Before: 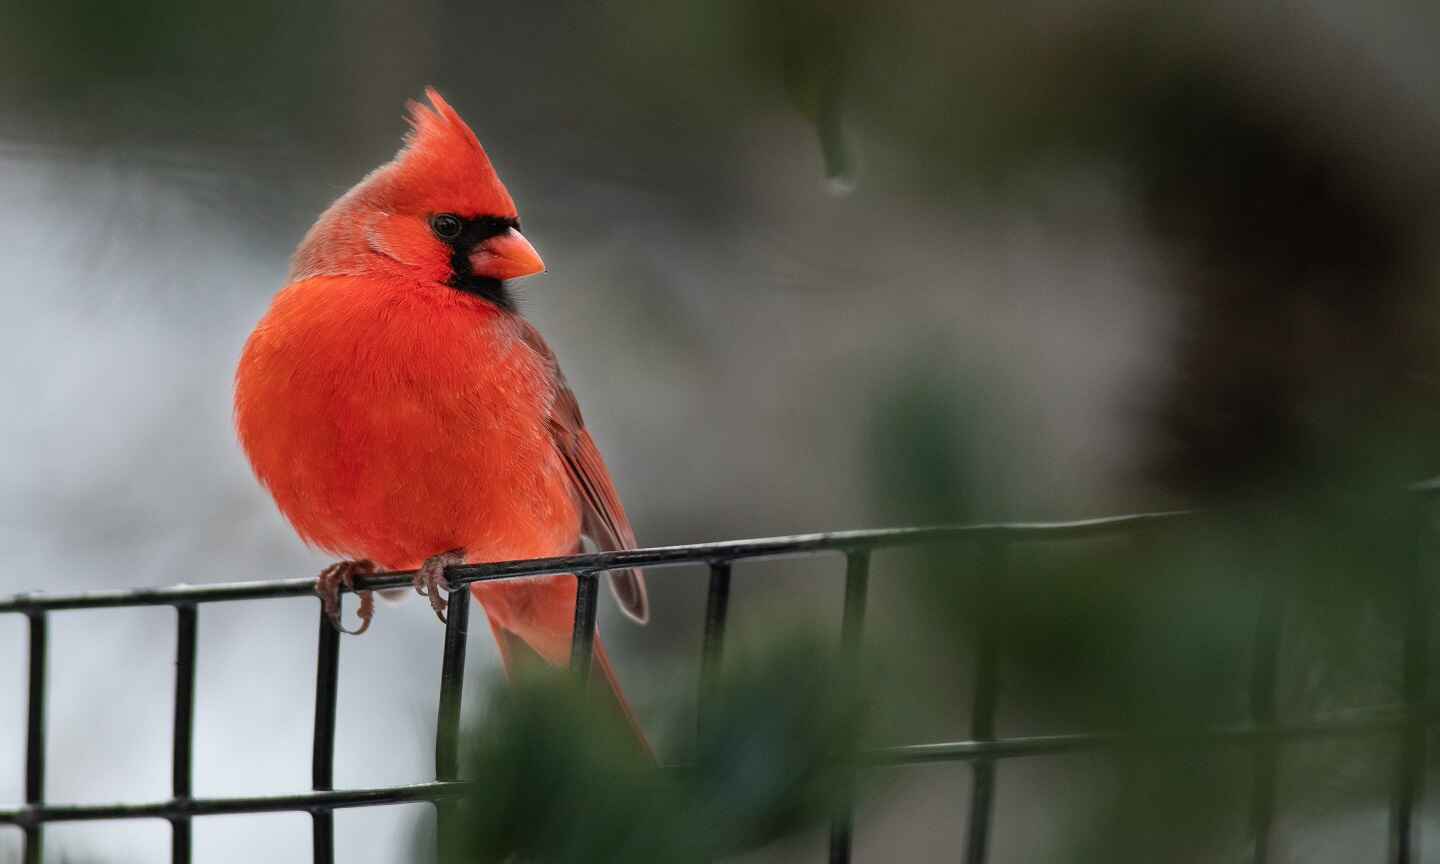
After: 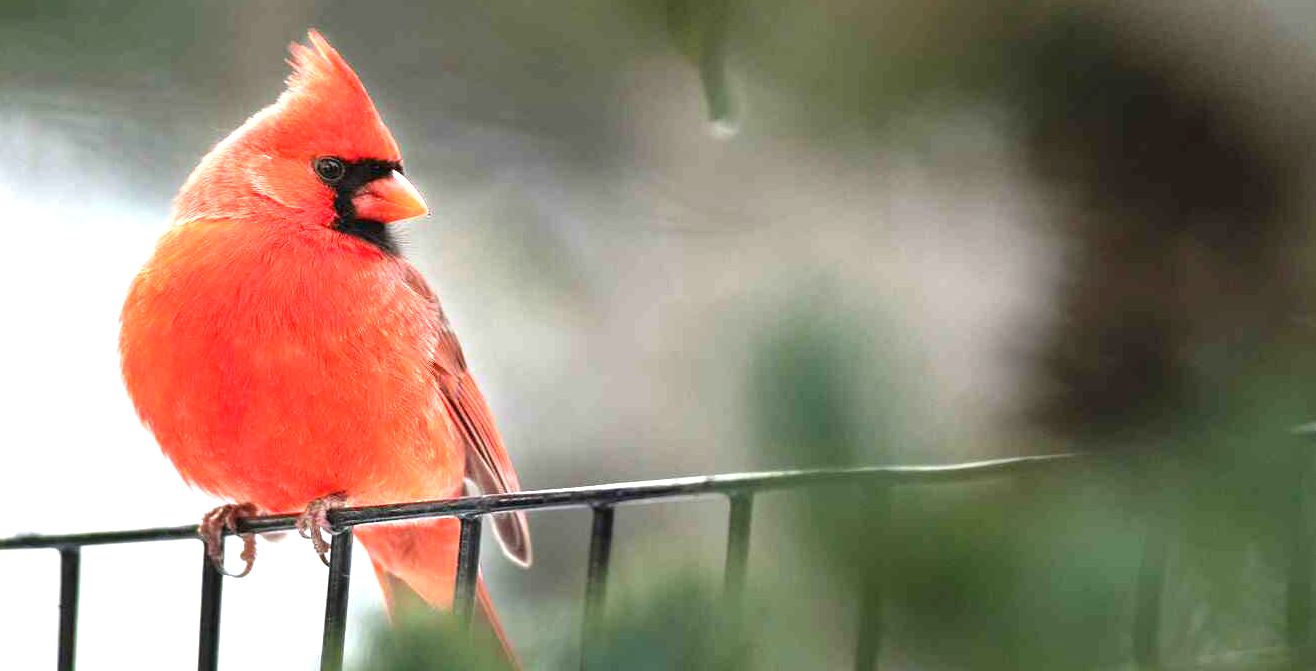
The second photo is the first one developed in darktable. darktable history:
exposure: black level correction 0, exposure 1.75 EV, compensate exposure bias true, compensate highlight preservation false
crop: left 8.155%, top 6.611%, bottom 15.385%
